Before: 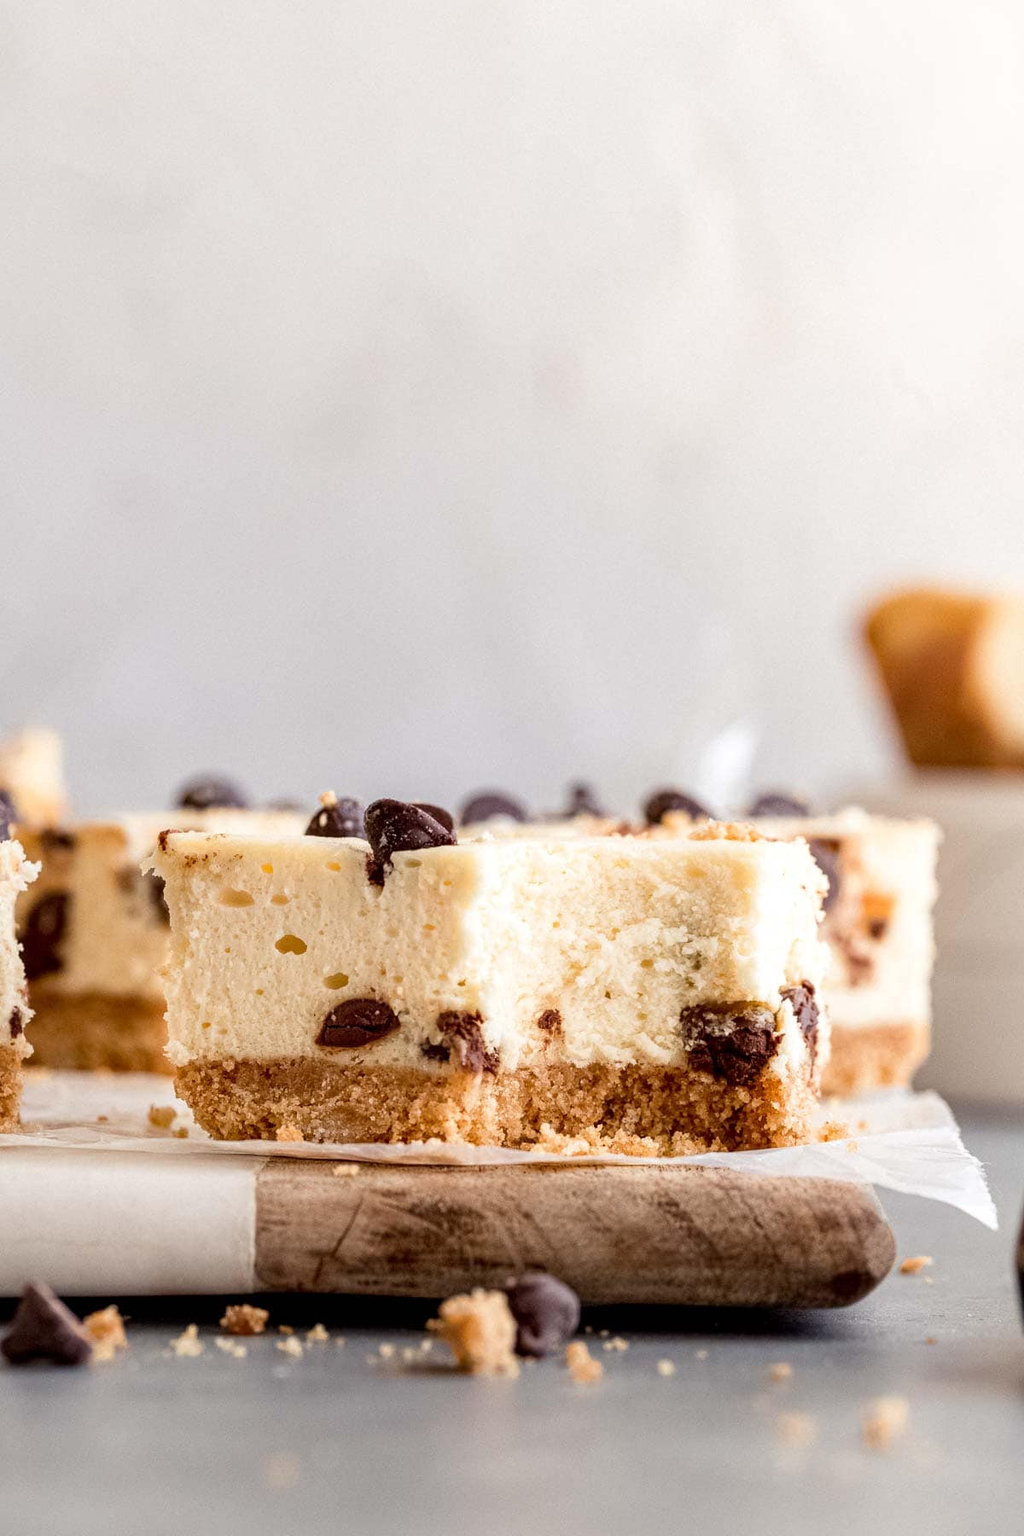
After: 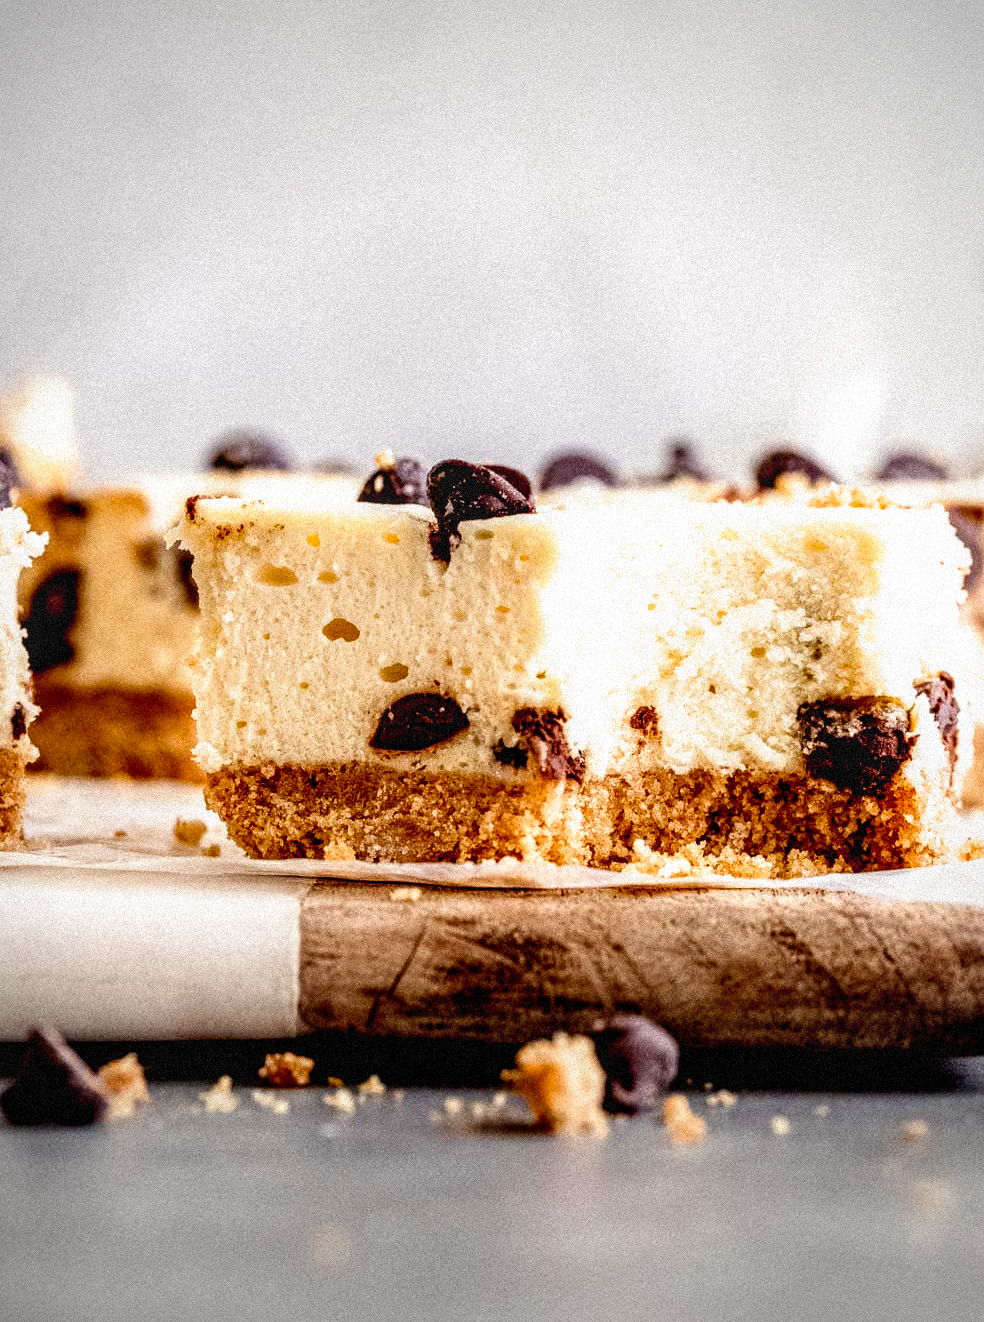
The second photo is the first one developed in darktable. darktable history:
grain: coarseness 9.38 ISO, strength 34.99%, mid-tones bias 0%
crop: top 26.531%, right 17.959%
filmic rgb: black relative exposure -5.5 EV, white relative exposure 2.5 EV, threshold 3 EV, target black luminance 0%, hardness 4.51, latitude 67.35%, contrast 1.453, shadows ↔ highlights balance -3.52%, preserve chrominance no, color science v4 (2020), contrast in shadows soft, enable highlight reconstruction true
local contrast: on, module defaults
vignetting: fall-off start 71.74%
